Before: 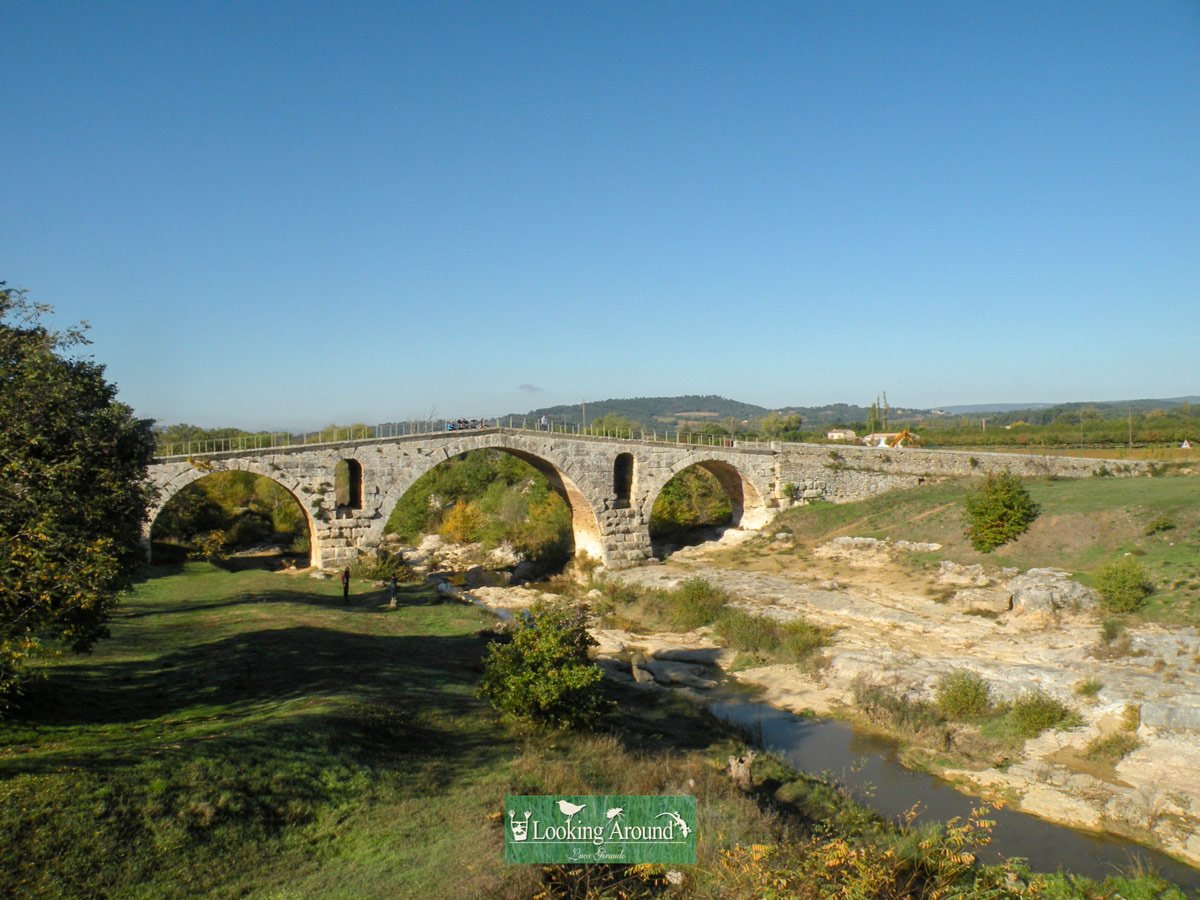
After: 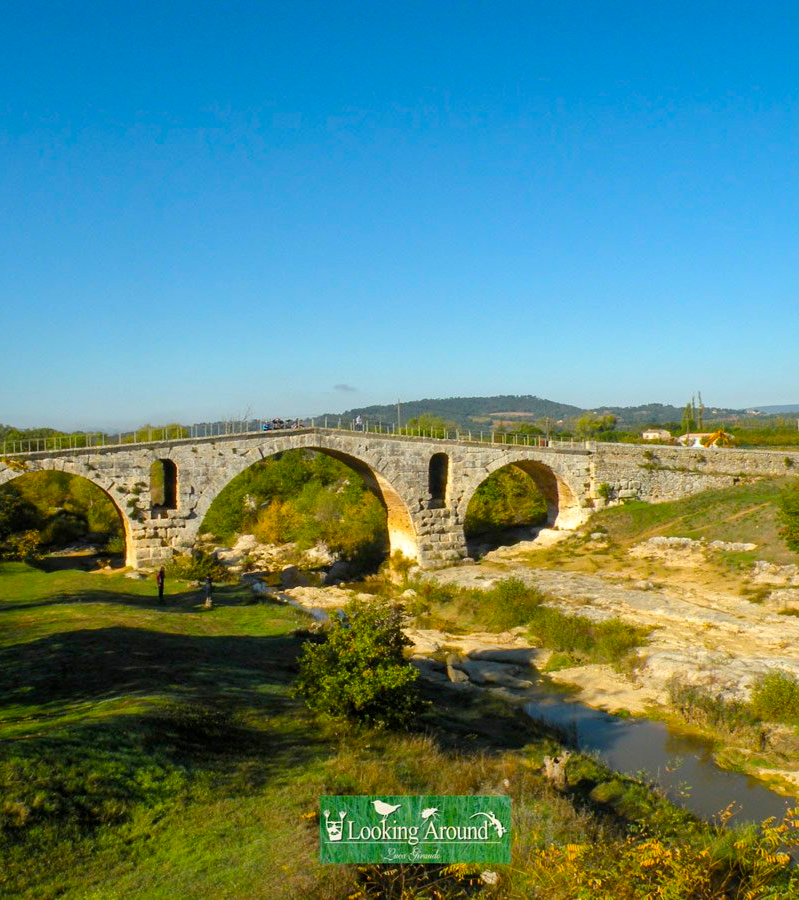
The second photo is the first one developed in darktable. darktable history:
color balance rgb: linear chroma grading › global chroma 15%, perceptual saturation grading › global saturation 30%
local contrast: mode bilateral grid, contrast 20, coarseness 50, detail 120%, midtone range 0.2
crop: left 15.419%, right 17.914%
